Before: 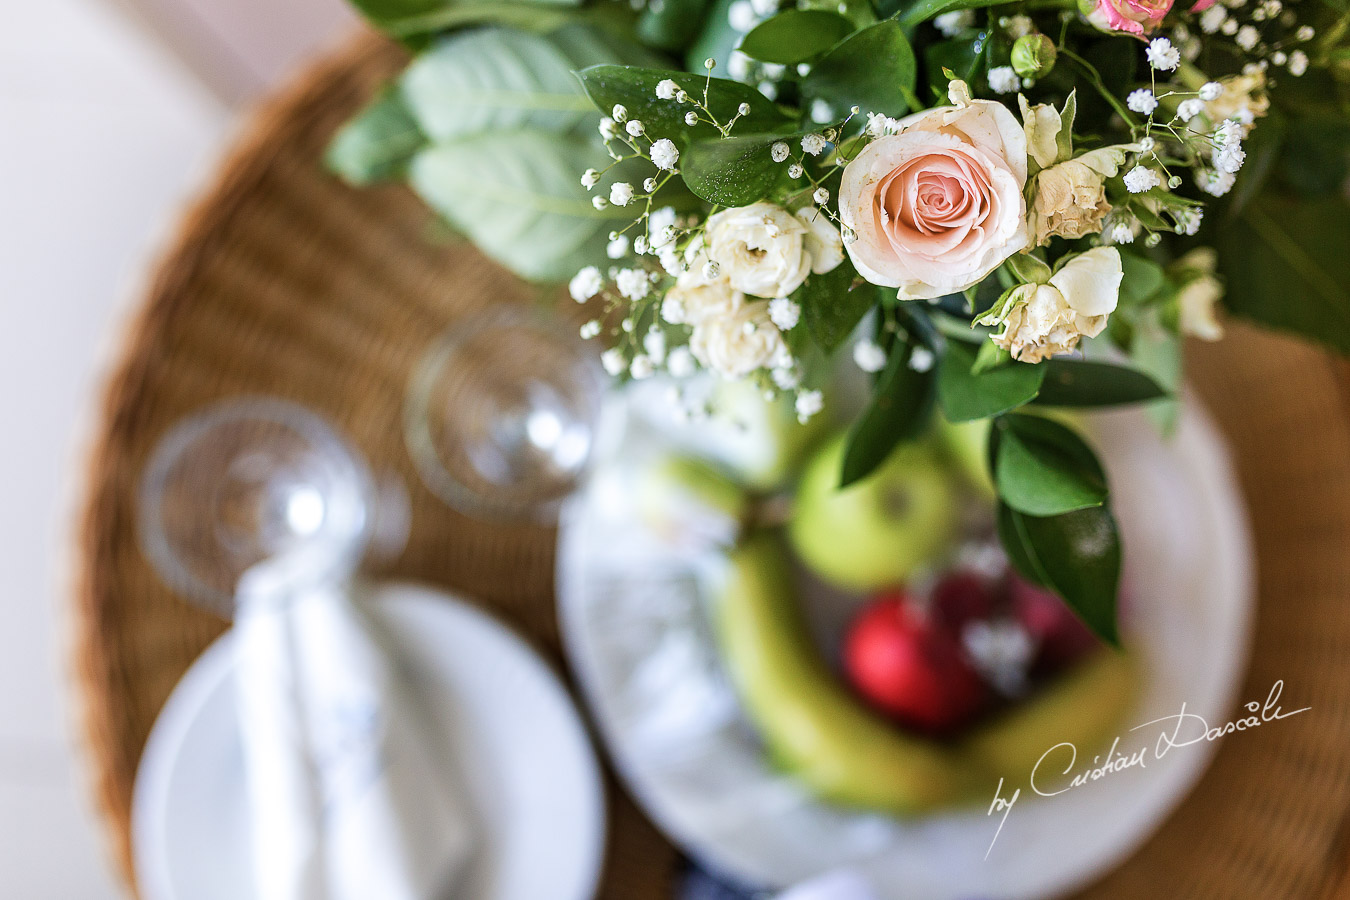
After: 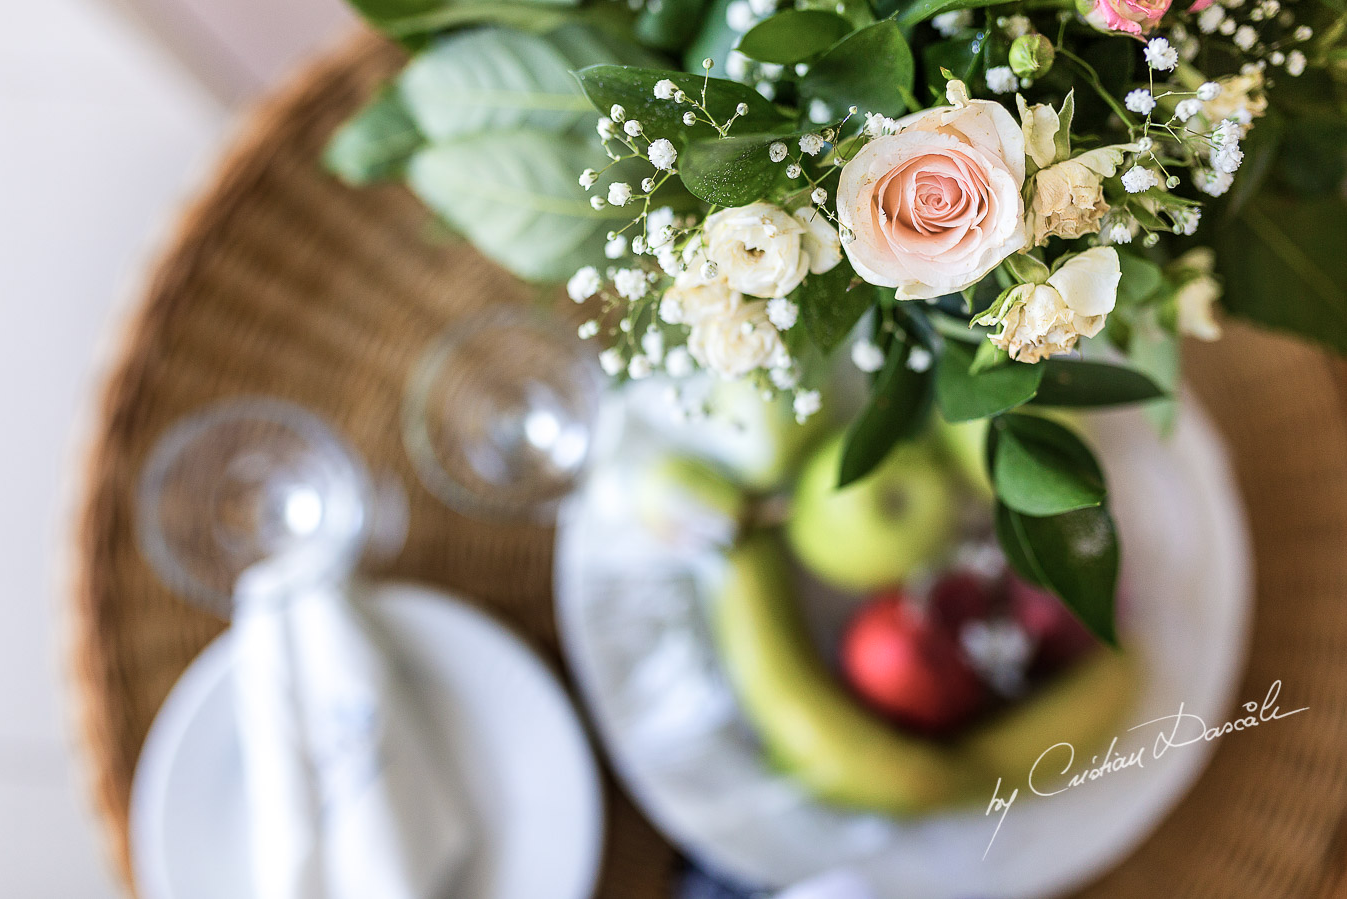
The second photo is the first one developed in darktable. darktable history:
crop and rotate: left 0.175%, bottom 0.011%
color zones: curves: ch0 [(0, 0.558) (0.143, 0.559) (0.286, 0.529) (0.429, 0.505) (0.571, 0.5) (0.714, 0.5) (0.857, 0.5) (1, 0.558)]; ch1 [(0, 0.469) (0.01, 0.469) (0.12, 0.446) (0.248, 0.469) (0.5, 0.5) (0.748, 0.5) (0.99, 0.469) (1, 0.469)]
